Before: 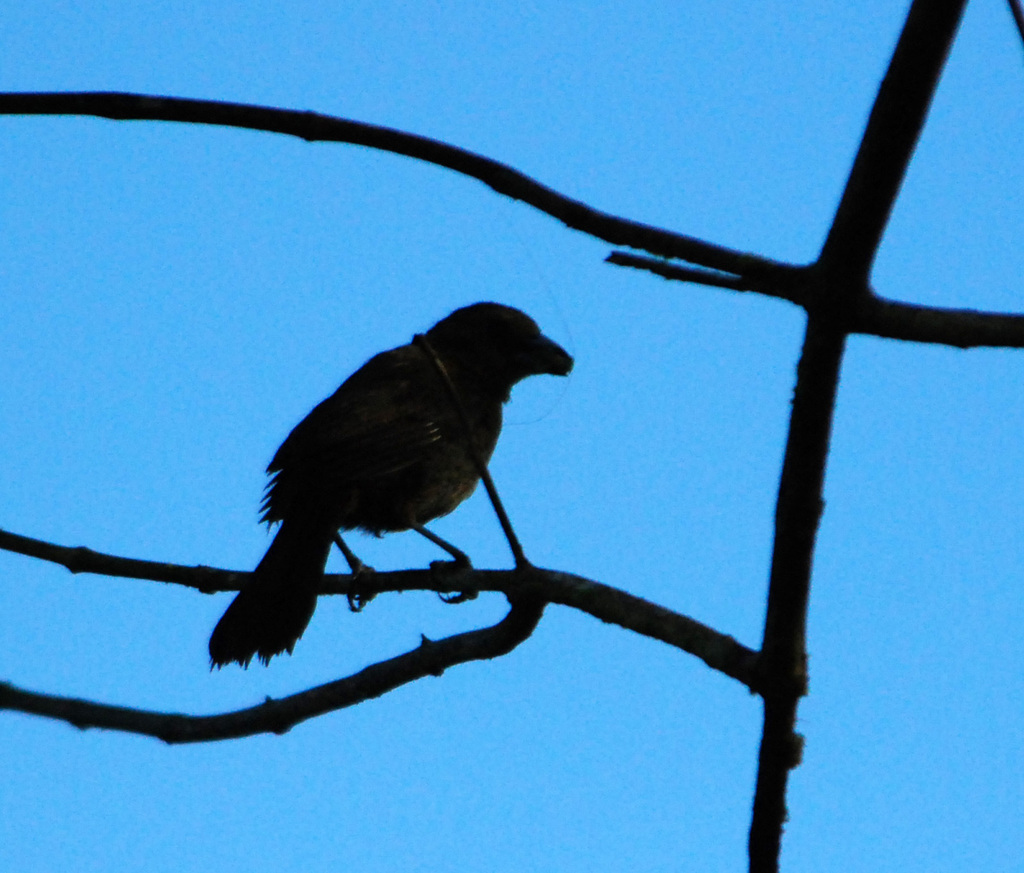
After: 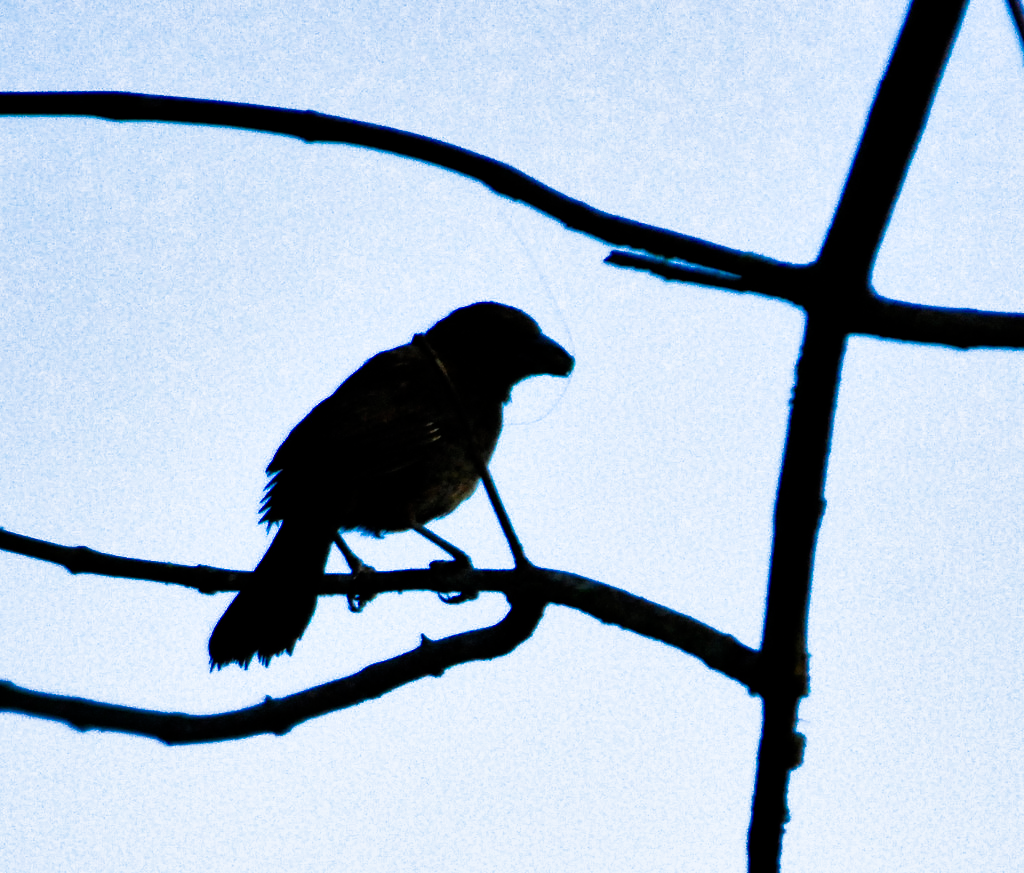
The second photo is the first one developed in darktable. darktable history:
exposure: black level correction 0.001, exposure 0.5 EV, compensate exposure bias true, compensate highlight preservation false
filmic rgb: black relative exposure -12 EV, white relative exposure 2.8 EV, threshold 3 EV, target black luminance 0%, hardness 8.06, latitude 70.41%, contrast 1.14, highlights saturation mix 10%, shadows ↔ highlights balance -0.388%, color science v4 (2020), iterations of high-quality reconstruction 10, contrast in shadows soft, contrast in highlights soft, enable highlight reconstruction true
shadows and highlights: shadows 60, soften with gaussian
